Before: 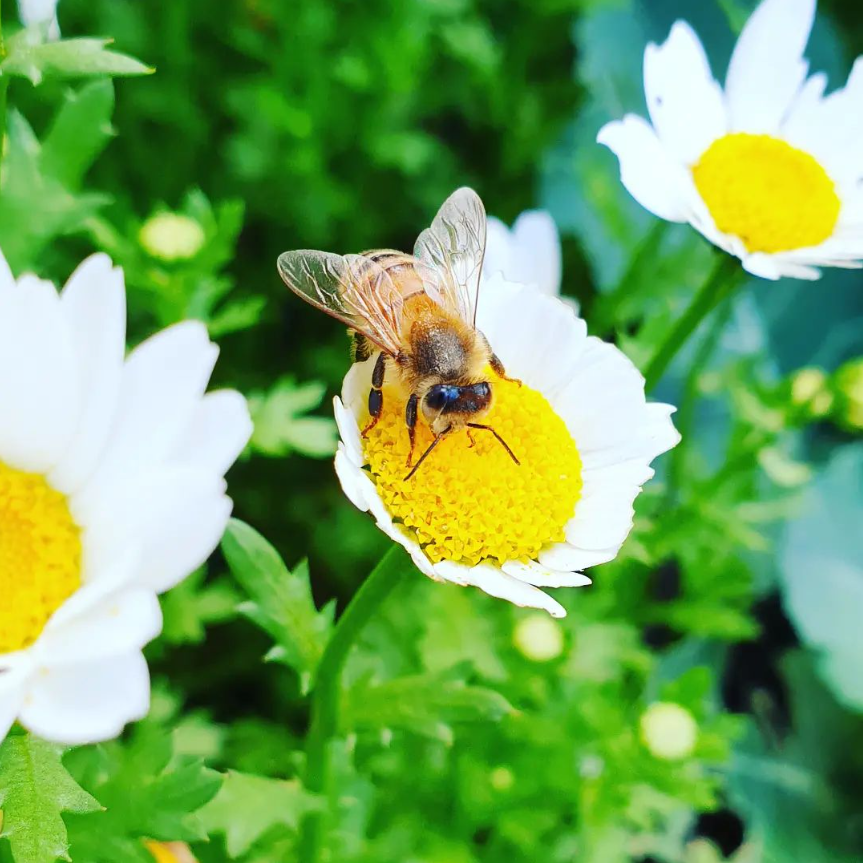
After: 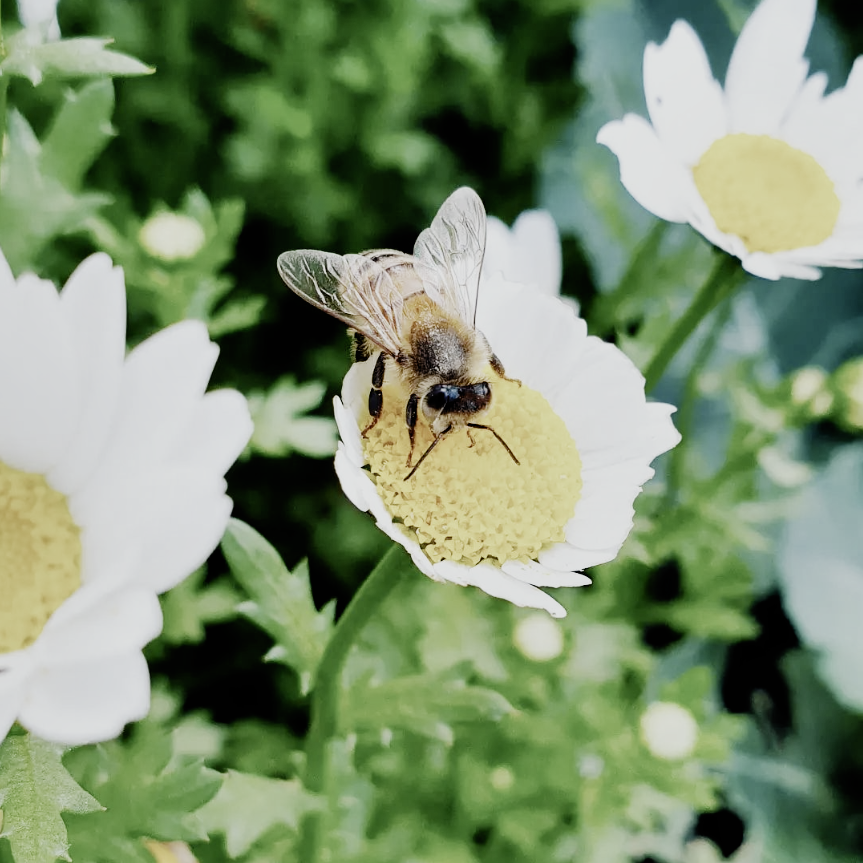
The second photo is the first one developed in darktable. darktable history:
shadows and highlights: low approximation 0.01, soften with gaussian
filmic rgb: black relative exposure -5.09 EV, white relative exposure 3.98 EV, hardness 2.88, contrast 1.298, highlights saturation mix -30.88%, preserve chrominance no, color science v4 (2020)
